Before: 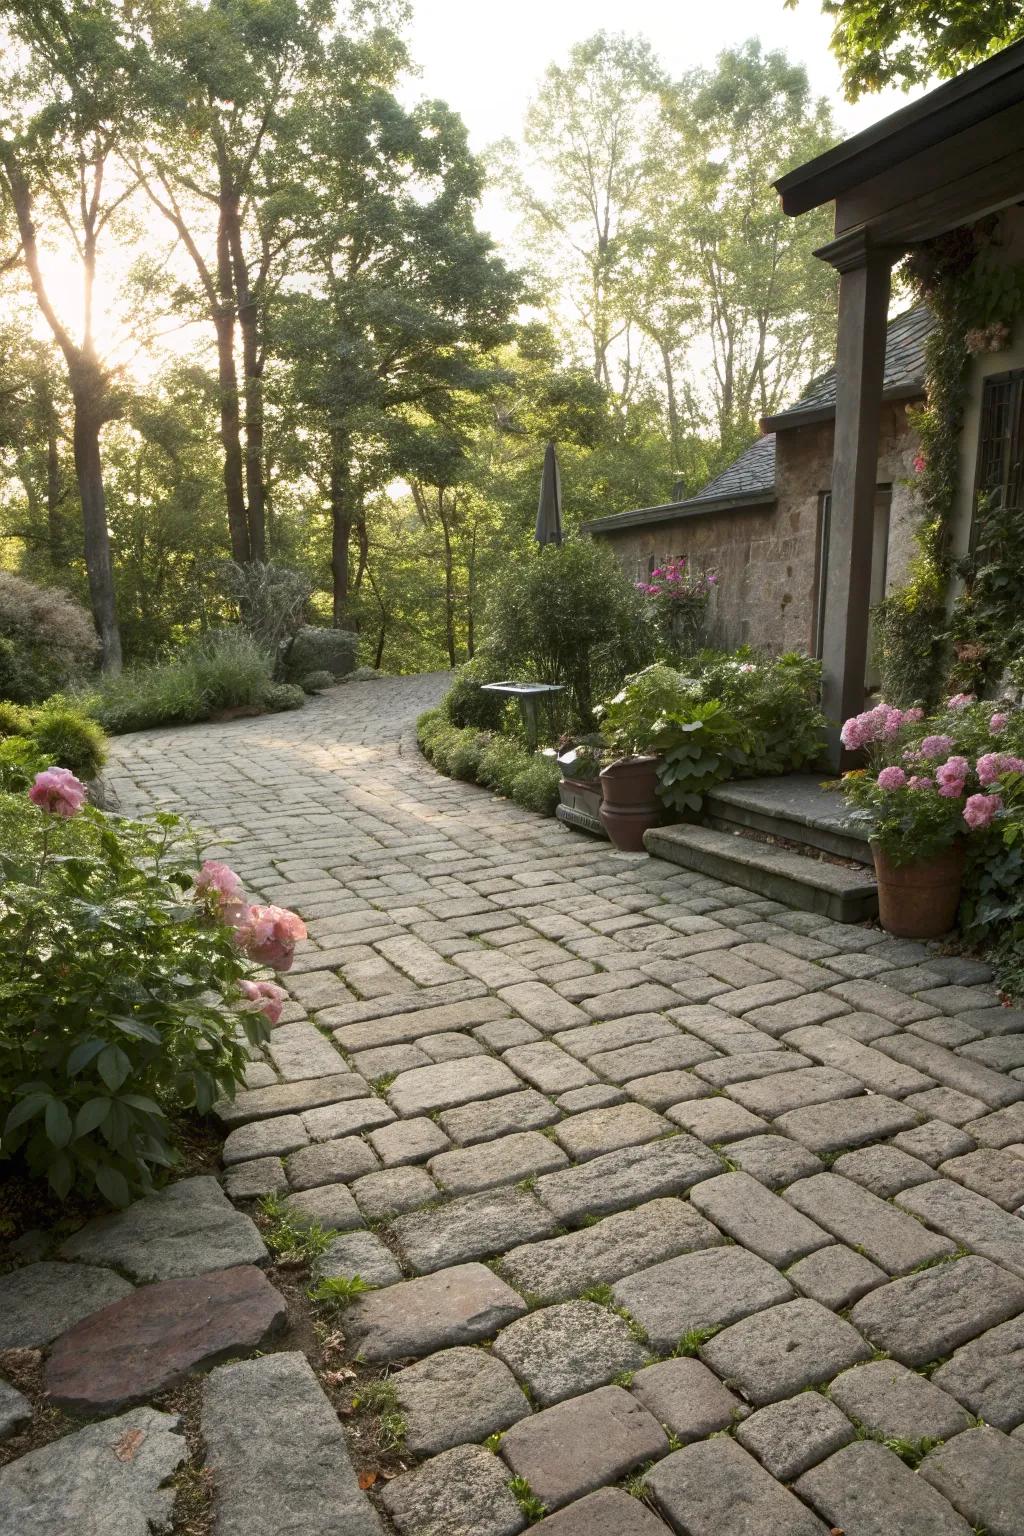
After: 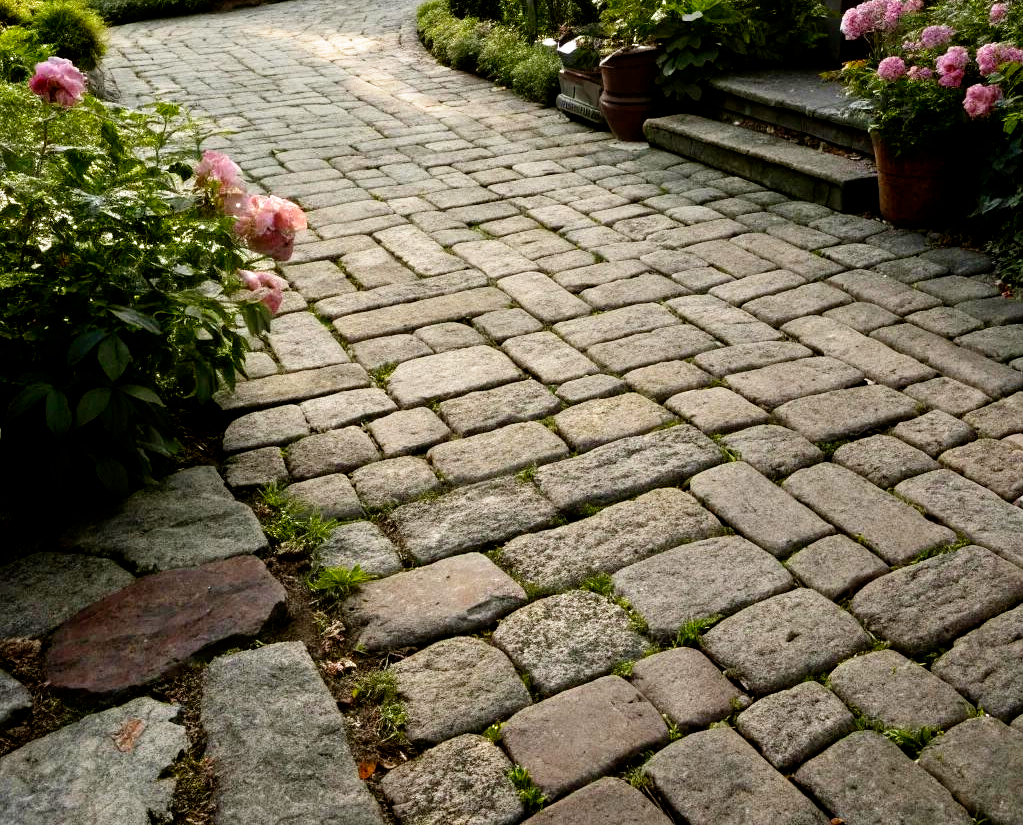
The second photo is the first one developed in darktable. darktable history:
crop and rotate: top 46.237%
filmic rgb: black relative exposure -5.5 EV, white relative exposure 2.5 EV, threshold 3 EV, target black luminance 0%, hardness 4.51, latitude 67.35%, contrast 1.453, shadows ↔ highlights balance -3.52%, preserve chrominance no, color science v4 (2020), contrast in shadows soft, enable highlight reconstruction true
